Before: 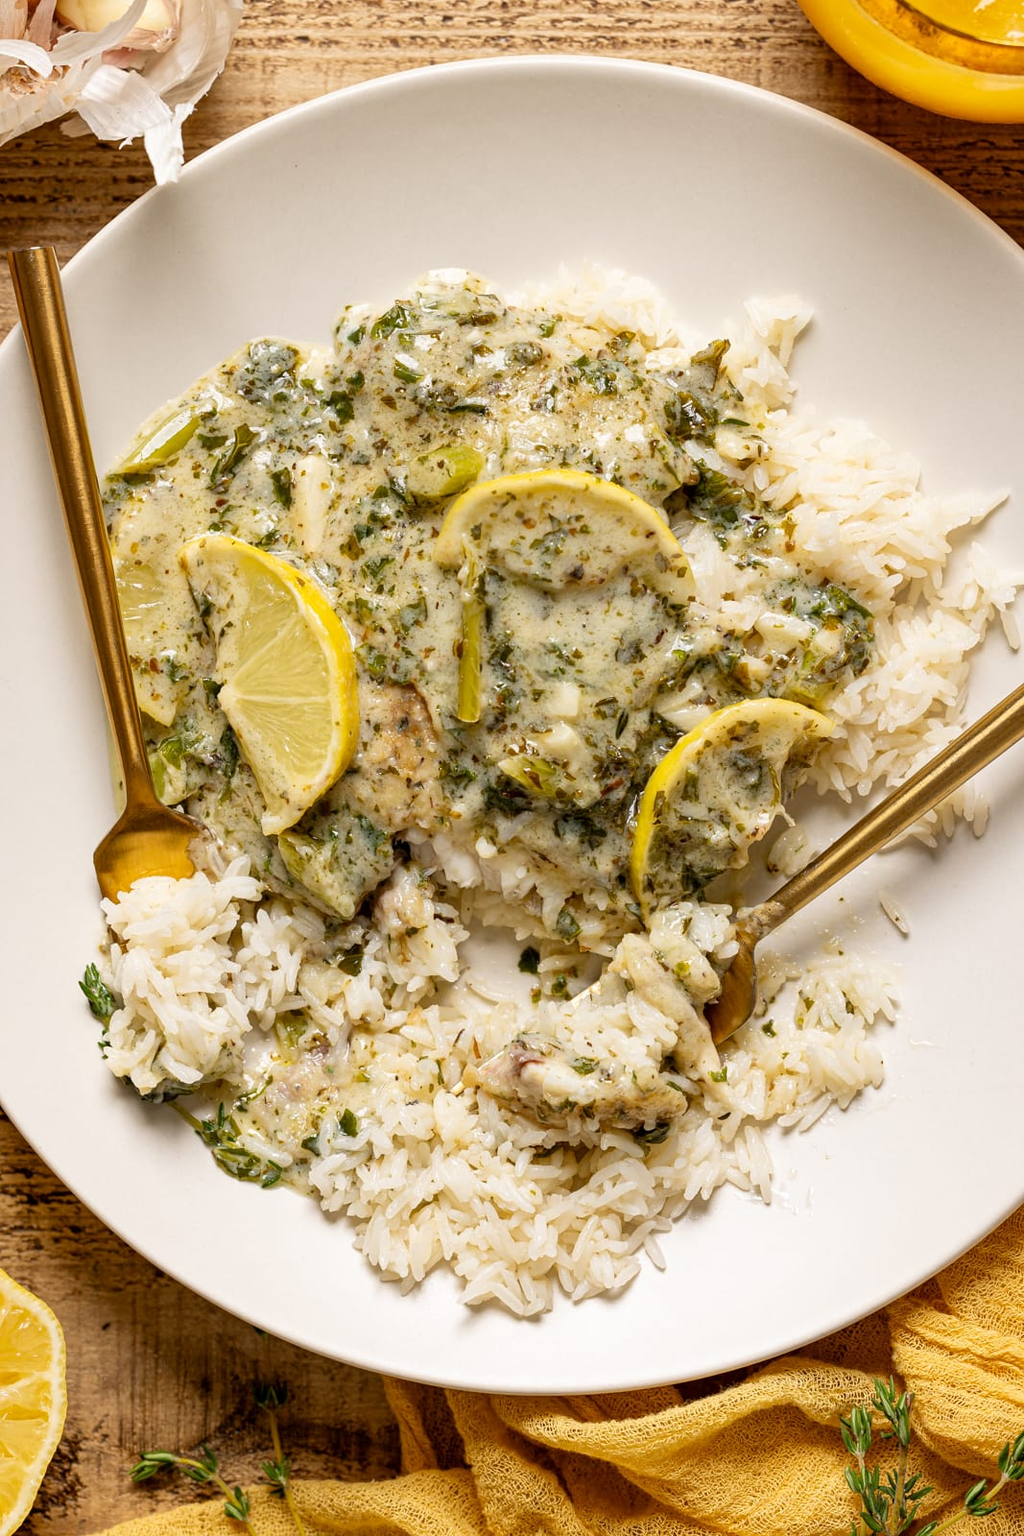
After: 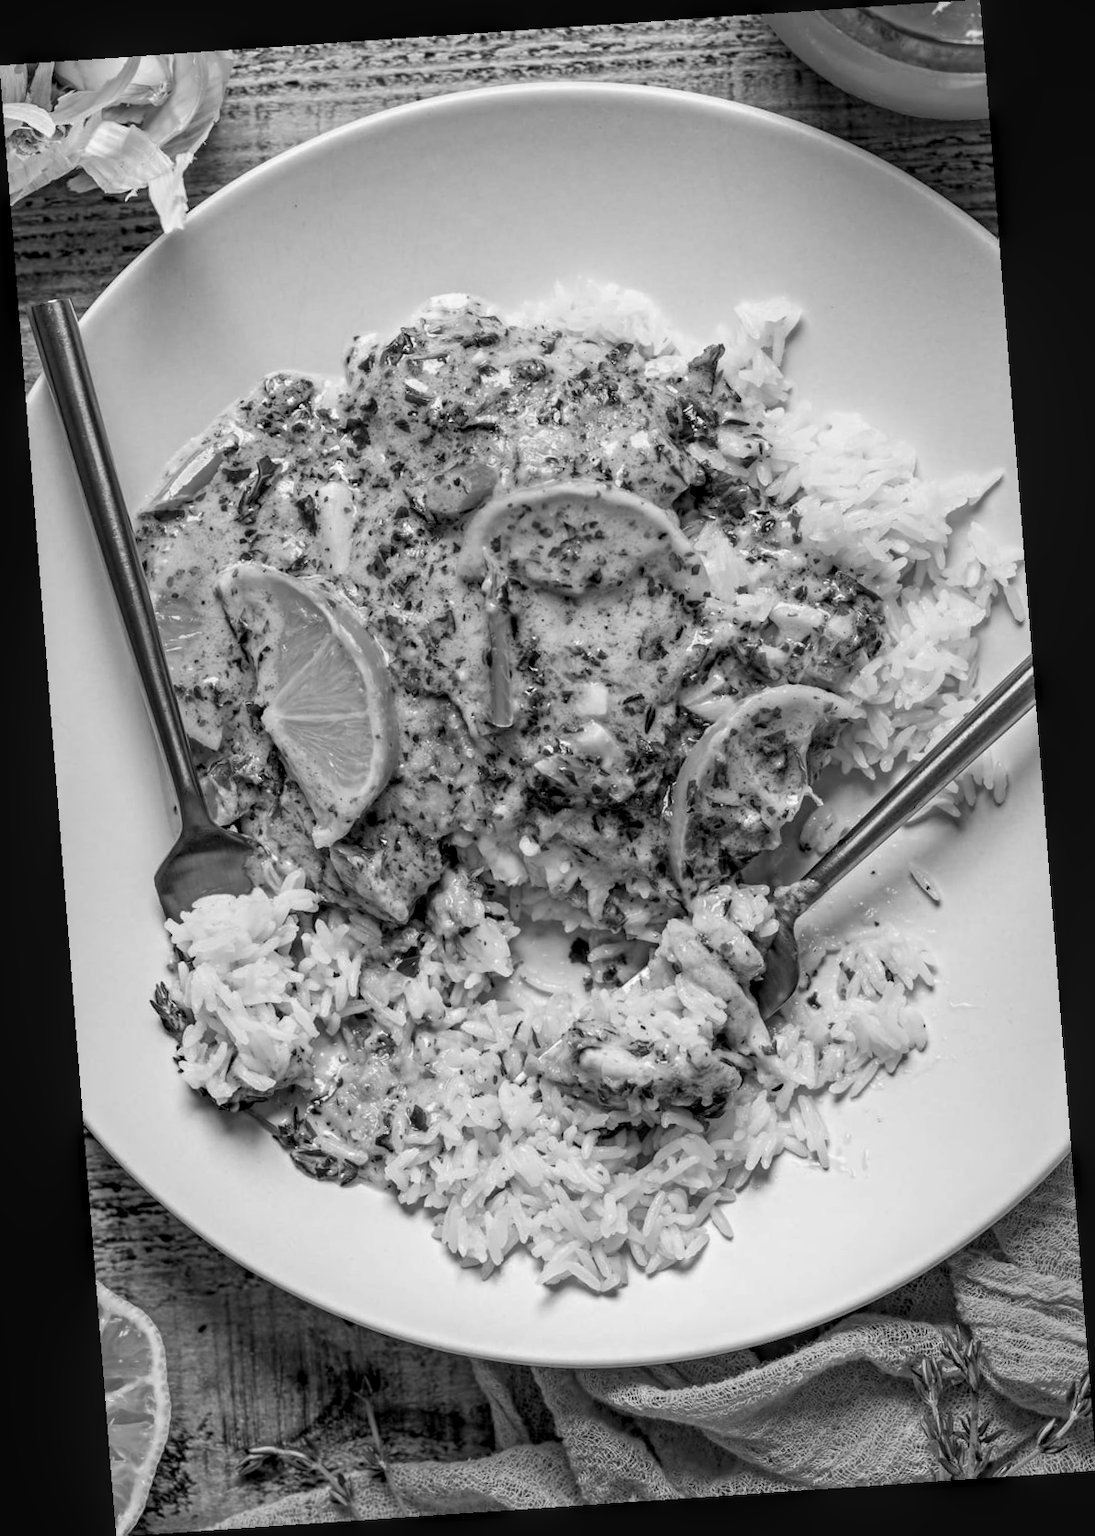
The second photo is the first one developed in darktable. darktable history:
rotate and perspective: rotation -4.2°, shear 0.006, automatic cropping off
monochrome: a -11.7, b 1.62, size 0.5, highlights 0.38
contrast equalizer: y [[0.5, 0.5, 0.501, 0.63, 0.504, 0.5], [0.5 ×6], [0.5 ×6], [0 ×6], [0 ×6]]
exposure: exposure -0.048 EV, compensate highlight preservation false
local contrast: on, module defaults
